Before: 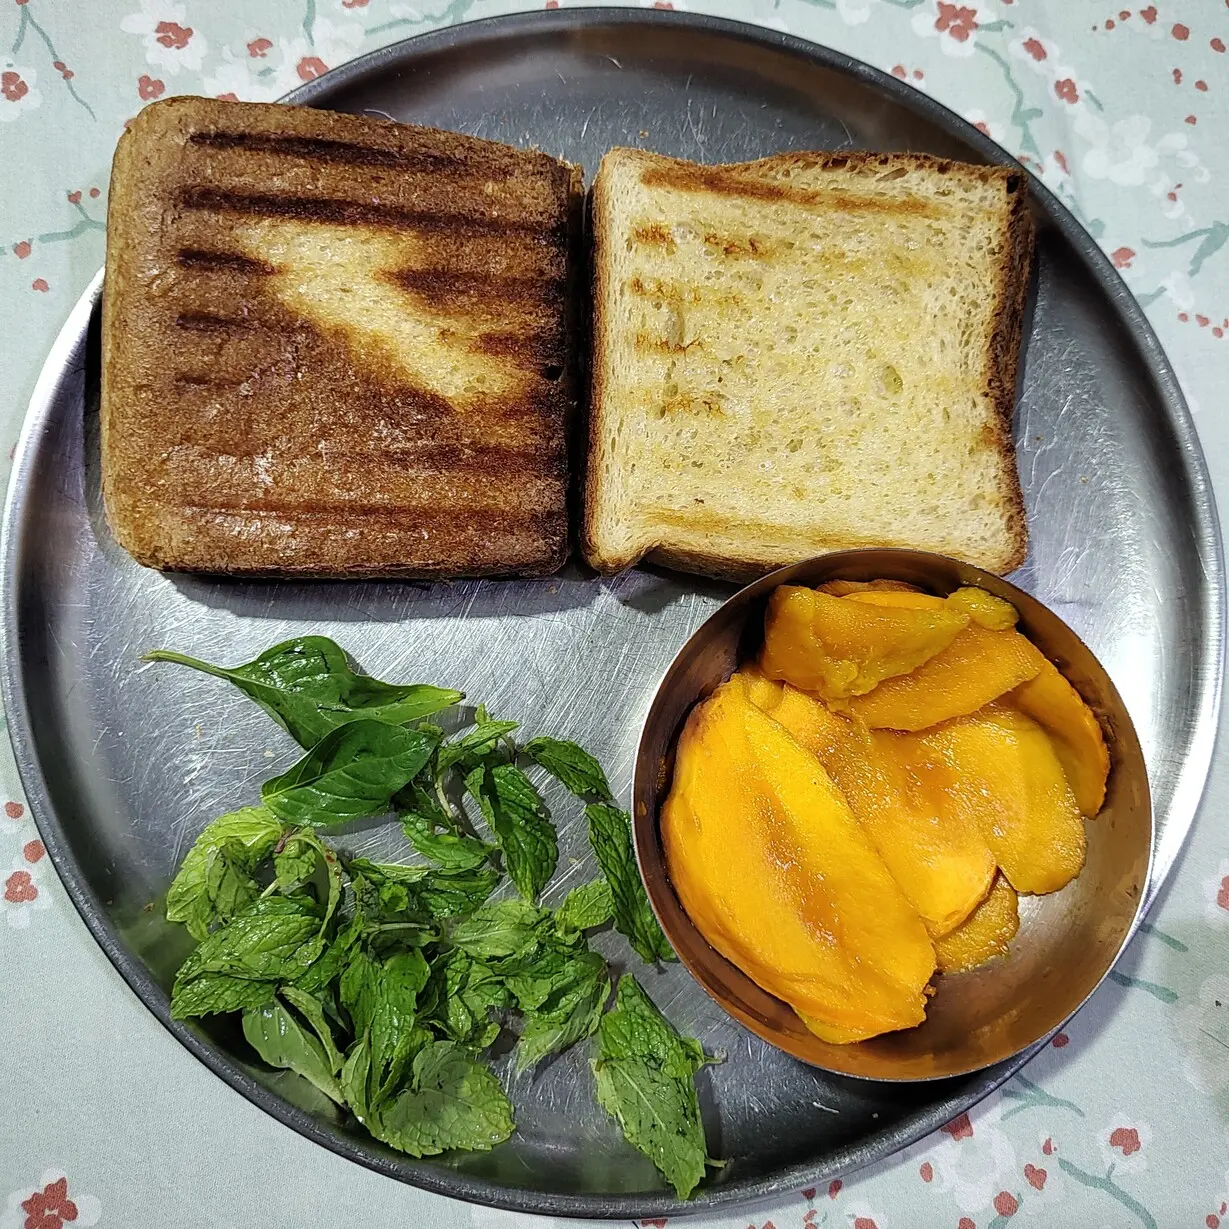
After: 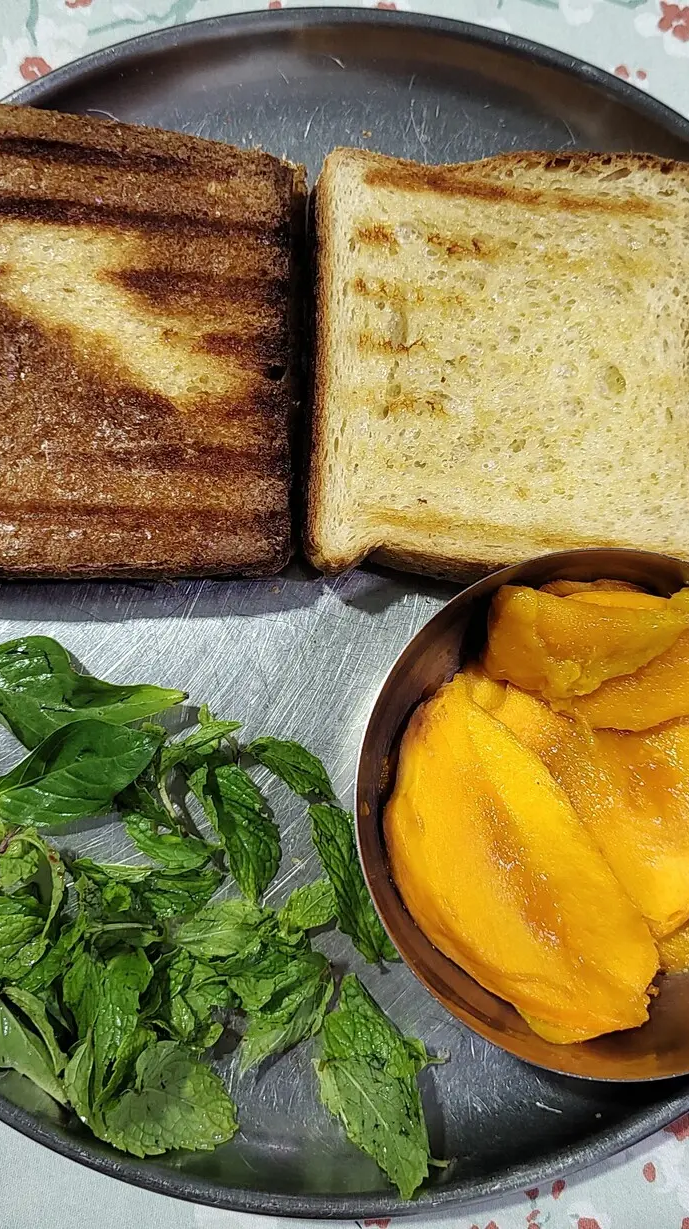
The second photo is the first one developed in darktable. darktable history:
crop and rotate: left 22.58%, right 21.303%
